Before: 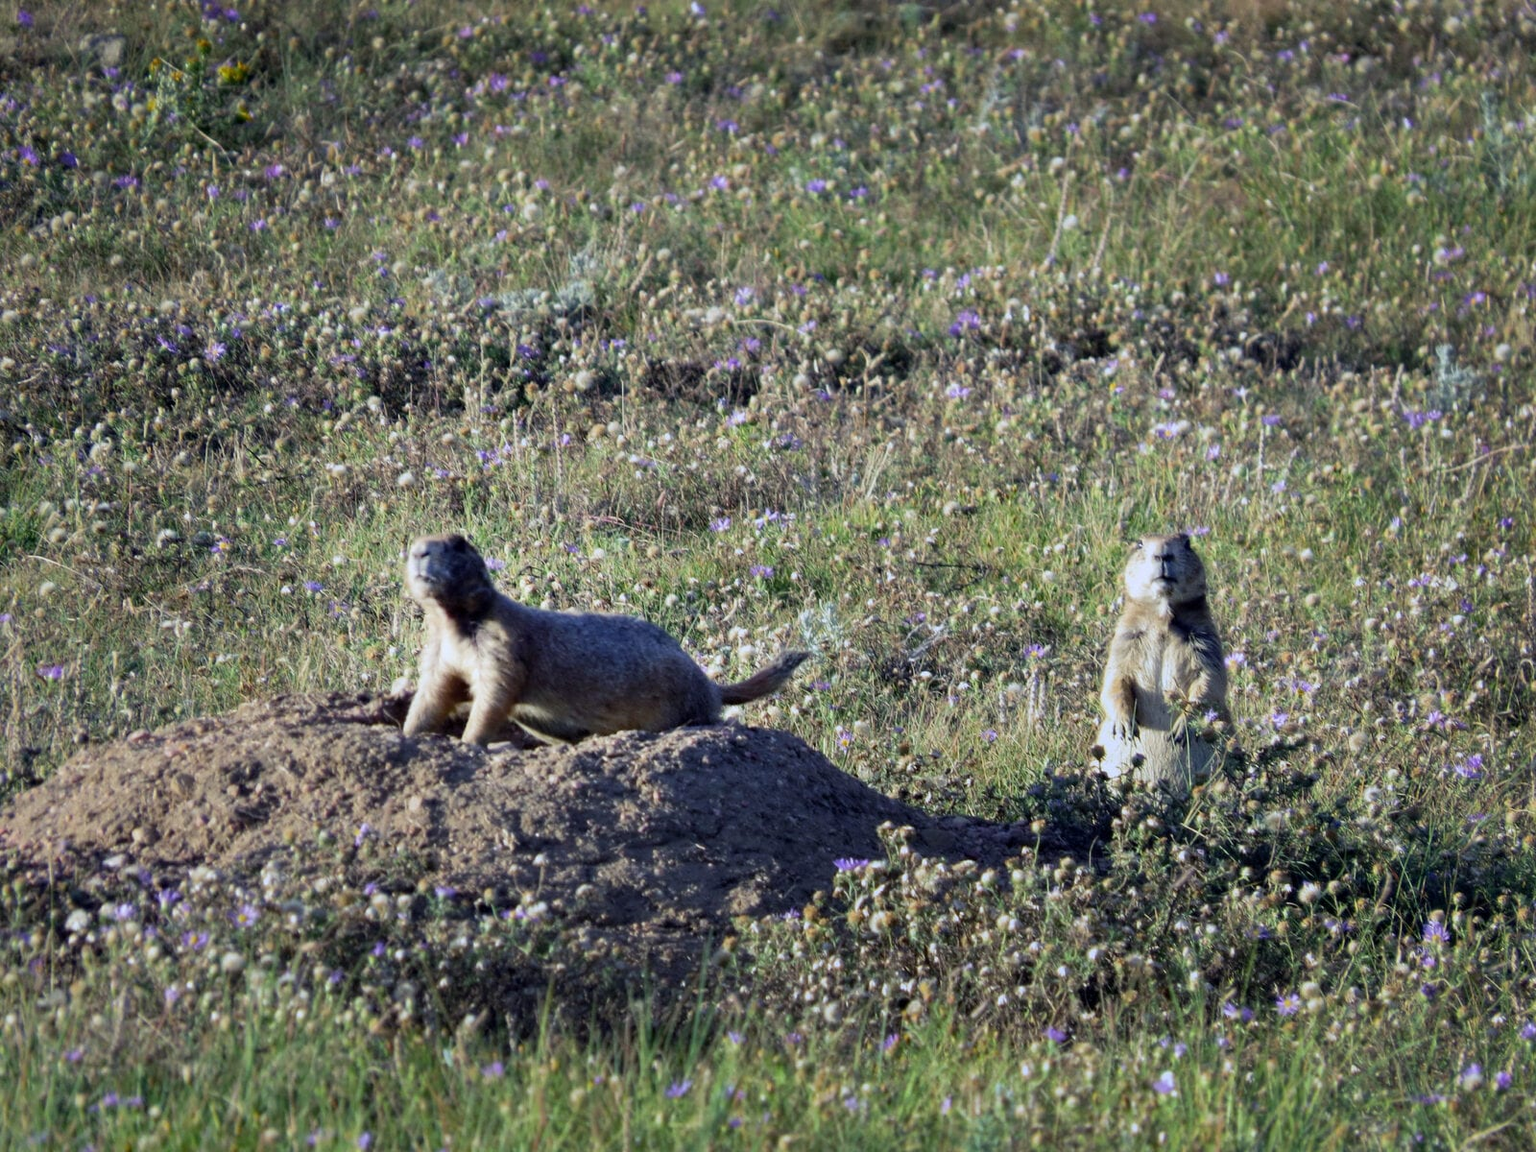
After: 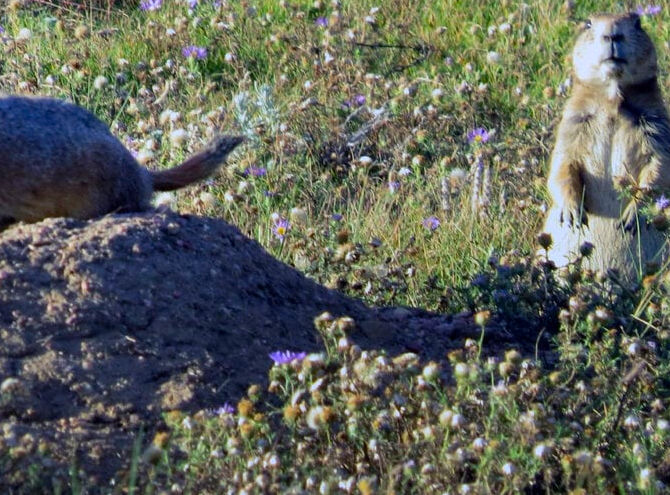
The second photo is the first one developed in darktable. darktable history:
crop: left 37.479%, top 45.302%, right 20.599%, bottom 13.394%
shadows and highlights: shadows 29.69, highlights -30.24, low approximation 0.01, soften with gaussian
contrast brightness saturation: brightness -0.025, saturation 0.356
